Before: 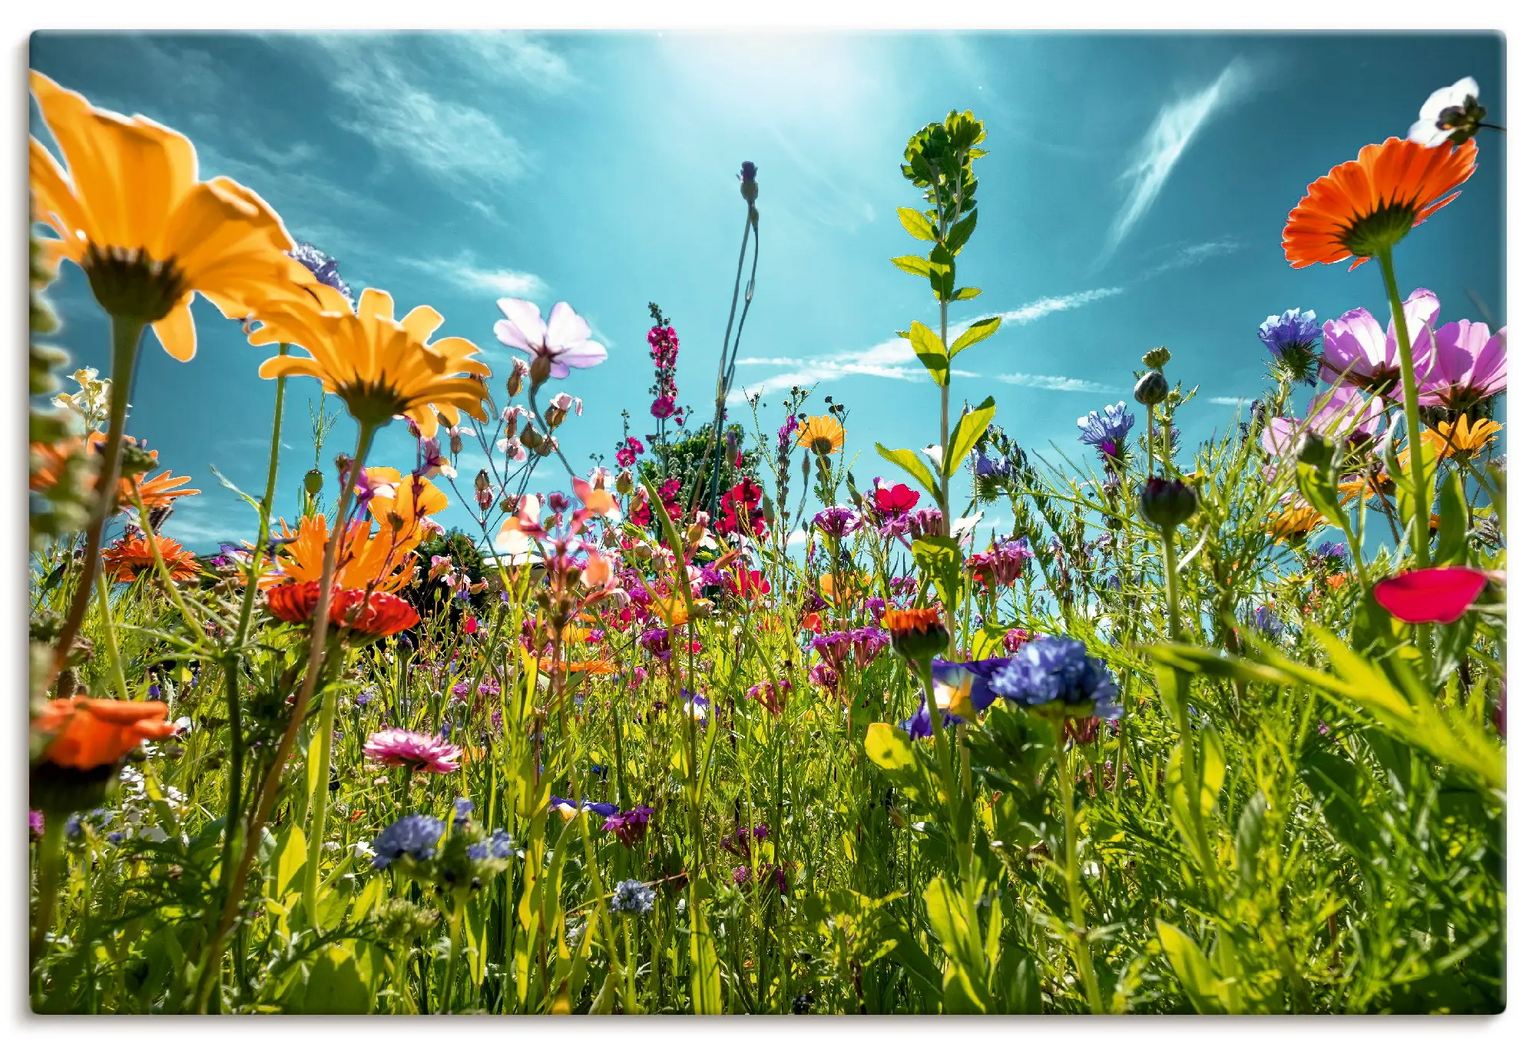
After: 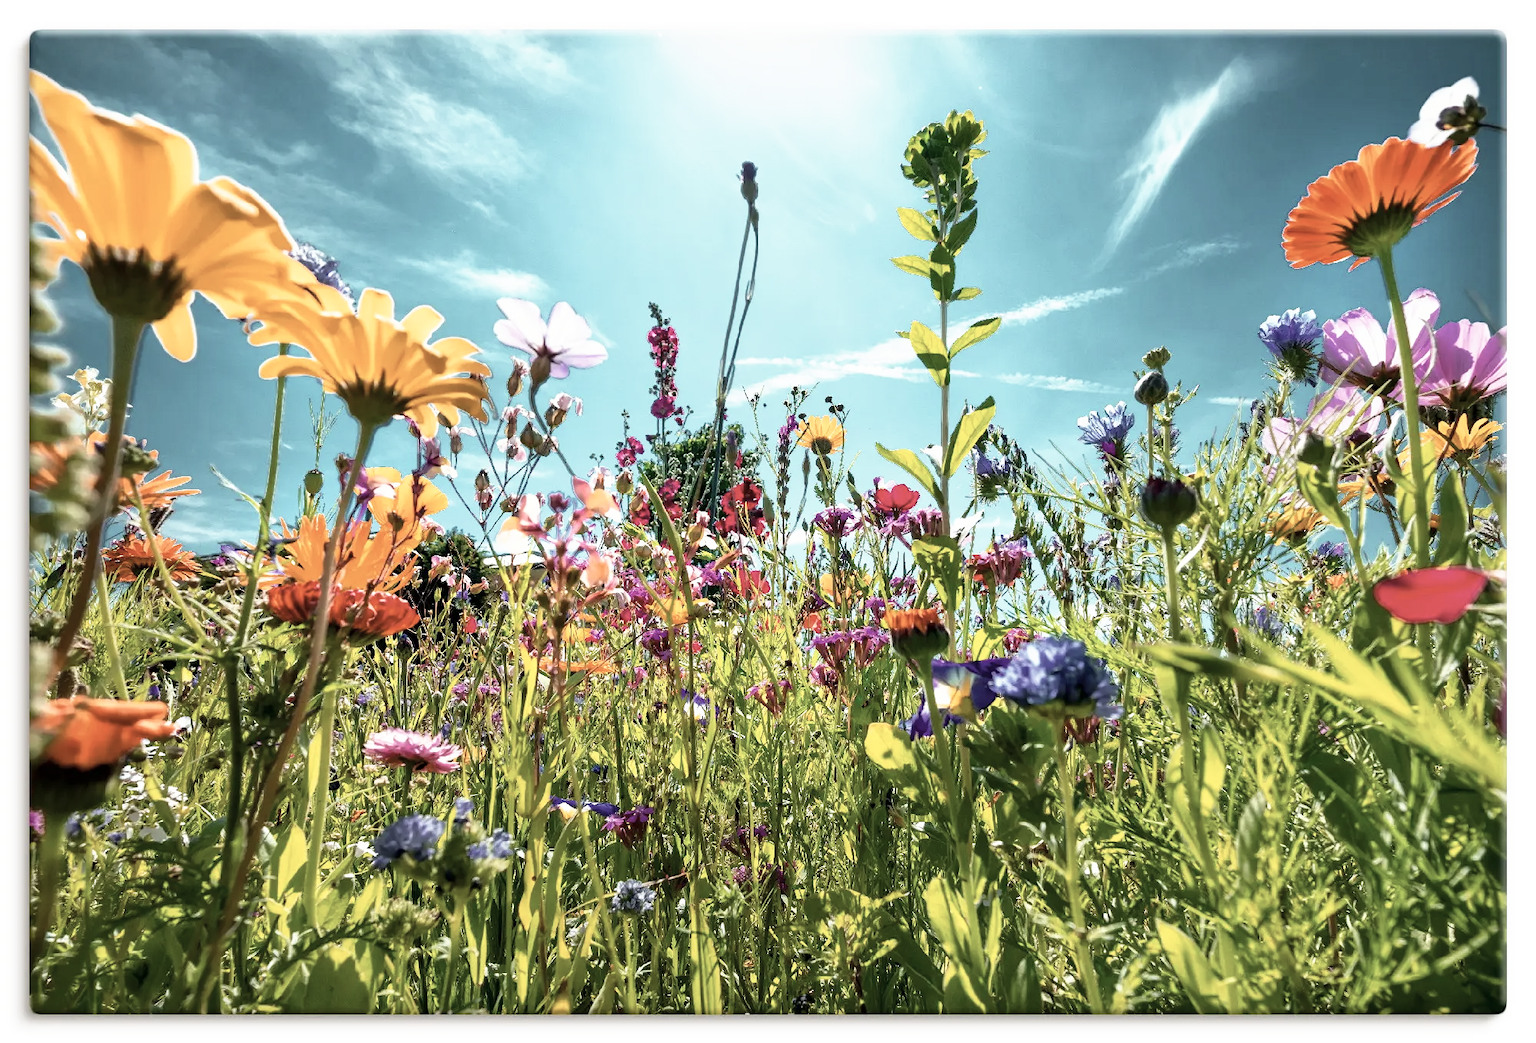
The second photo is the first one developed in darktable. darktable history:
base curve: curves: ch0 [(0, 0) (0.688, 0.865) (1, 1)], preserve colors none
contrast brightness saturation: contrast 0.1, saturation -0.36
